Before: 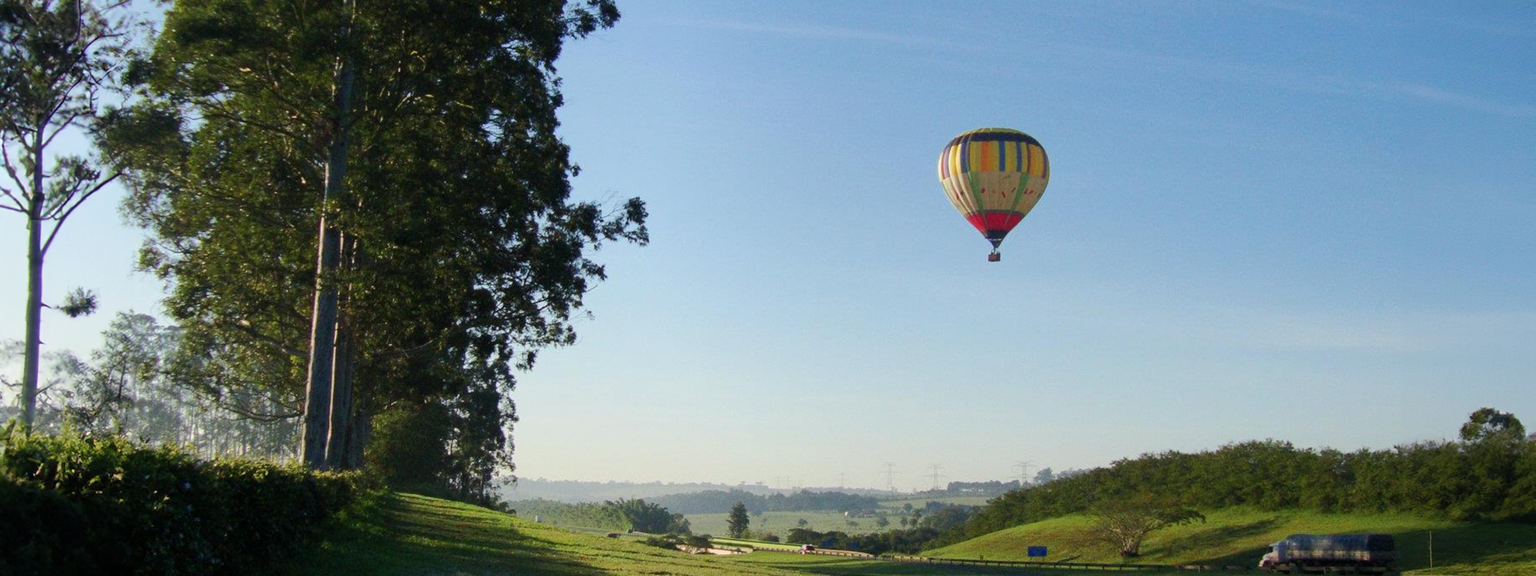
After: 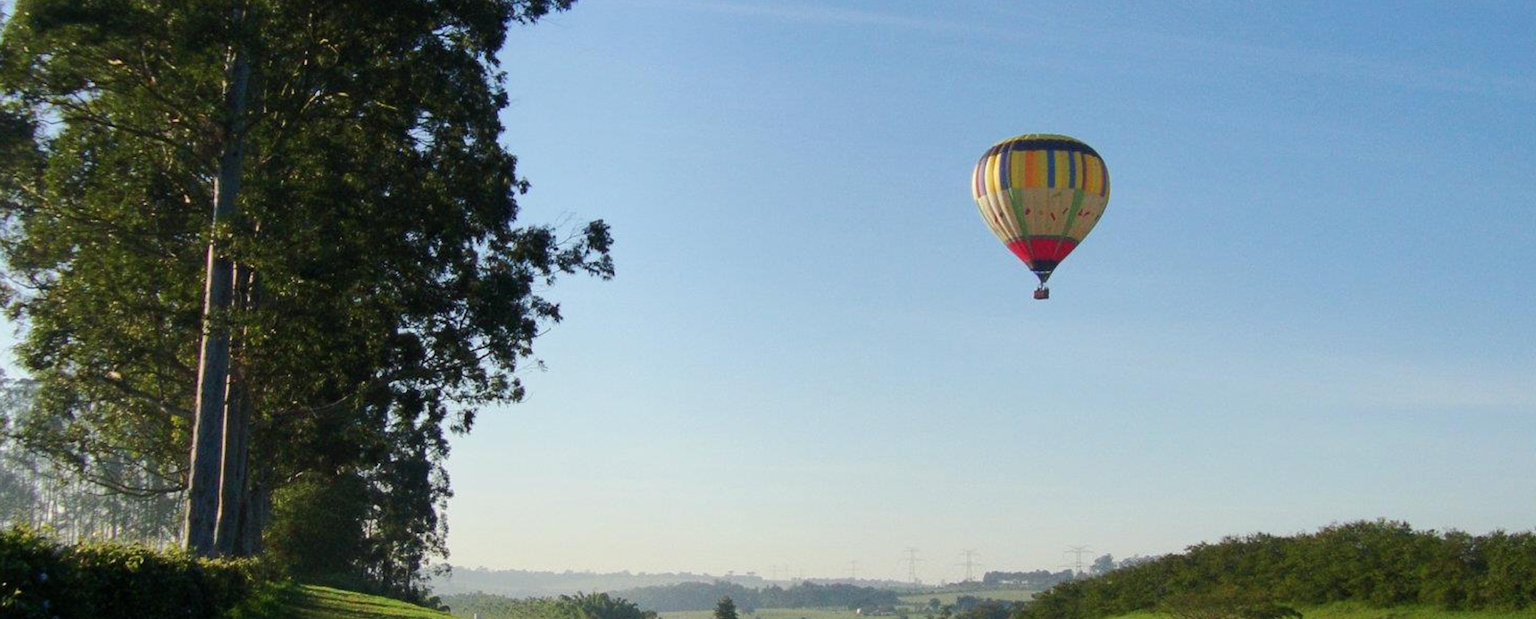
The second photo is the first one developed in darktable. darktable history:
tone equalizer: on, module defaults
crop: left 9.929%, top 3.475%, right 9.188%, bottom 9.529%
